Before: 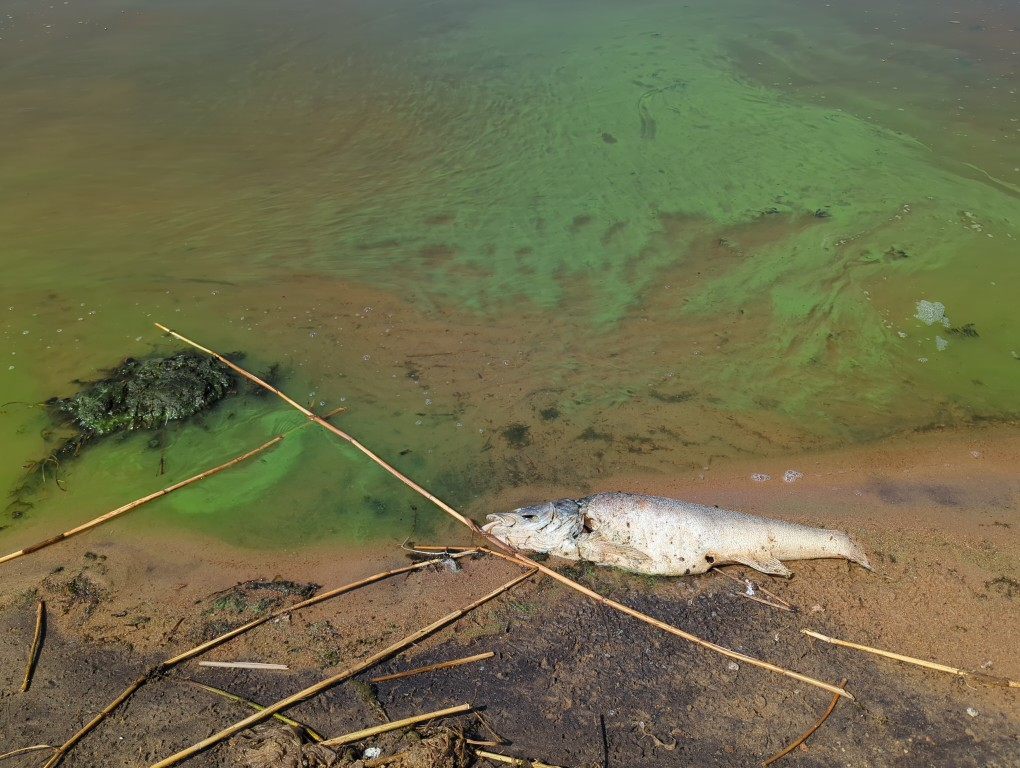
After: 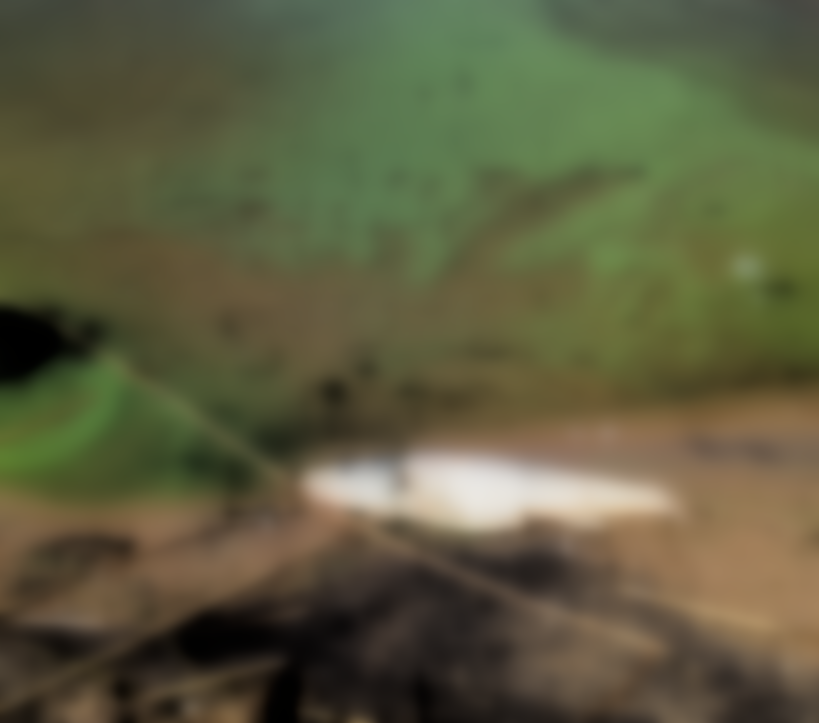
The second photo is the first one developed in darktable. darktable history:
rgb levels: levels [[0.034, 0.472, 0.904], [0, 0.5, 1], [0, 0.5, 1]]
lowpass: on, module defaults
filmic rgb: black relative exposure -5 EV, white relative exposure 3.5 EV, hardness 3.19, contrast 1.5, highlights saturation mix -50%
crop and rotate: left 17.959%, top 5.771%, right 1.742%
